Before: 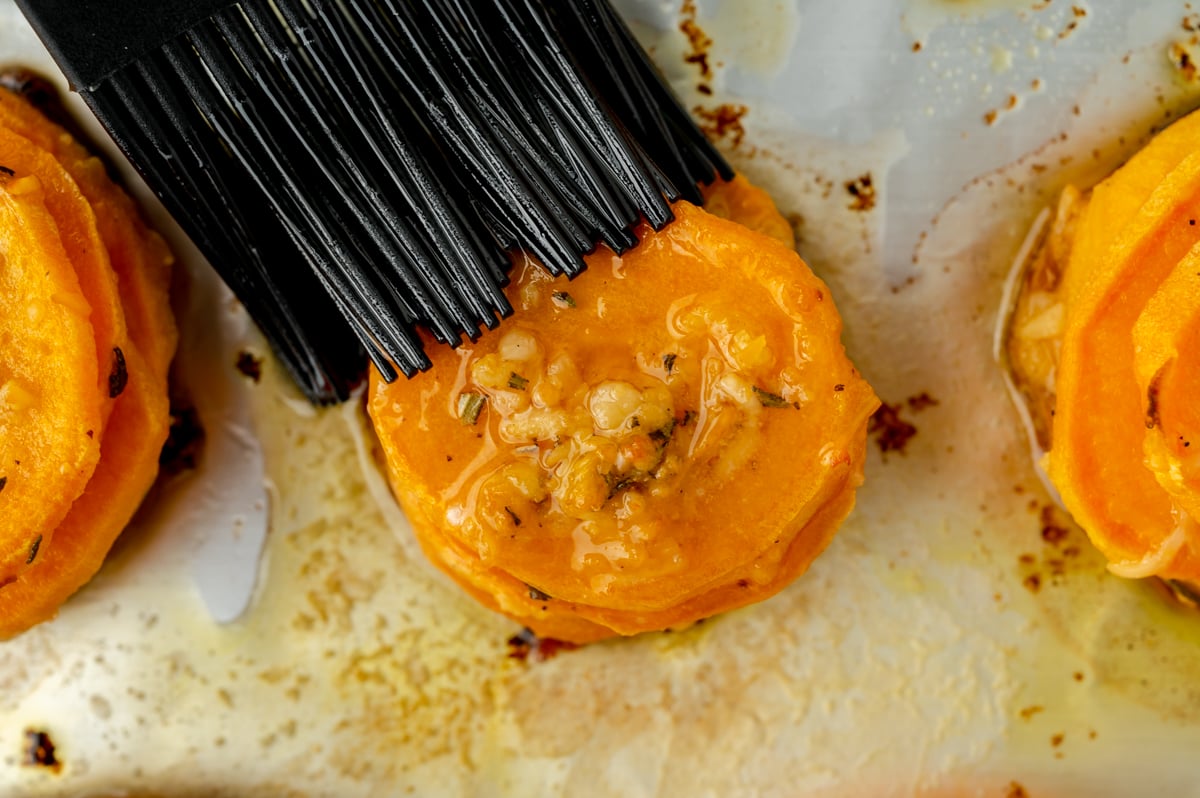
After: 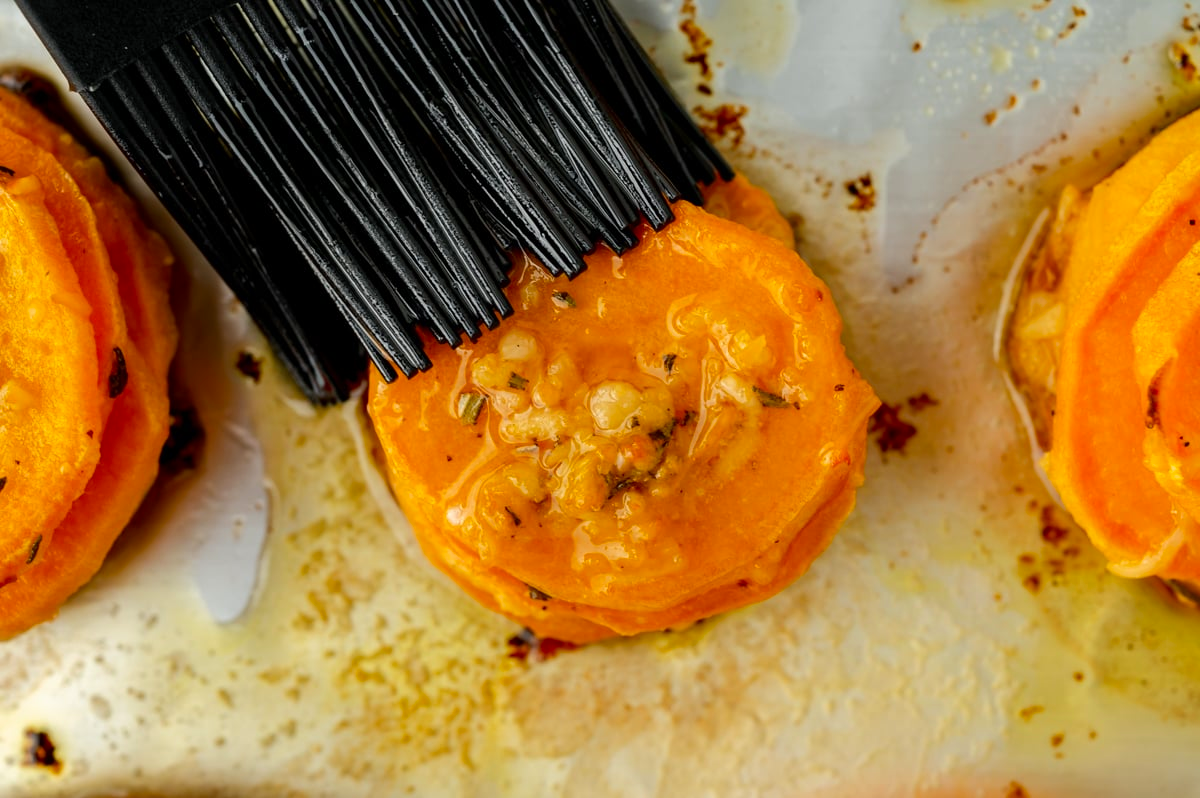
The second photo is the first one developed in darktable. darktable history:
contrast brightness saturation: contrast 0.036, saturation 0.157
